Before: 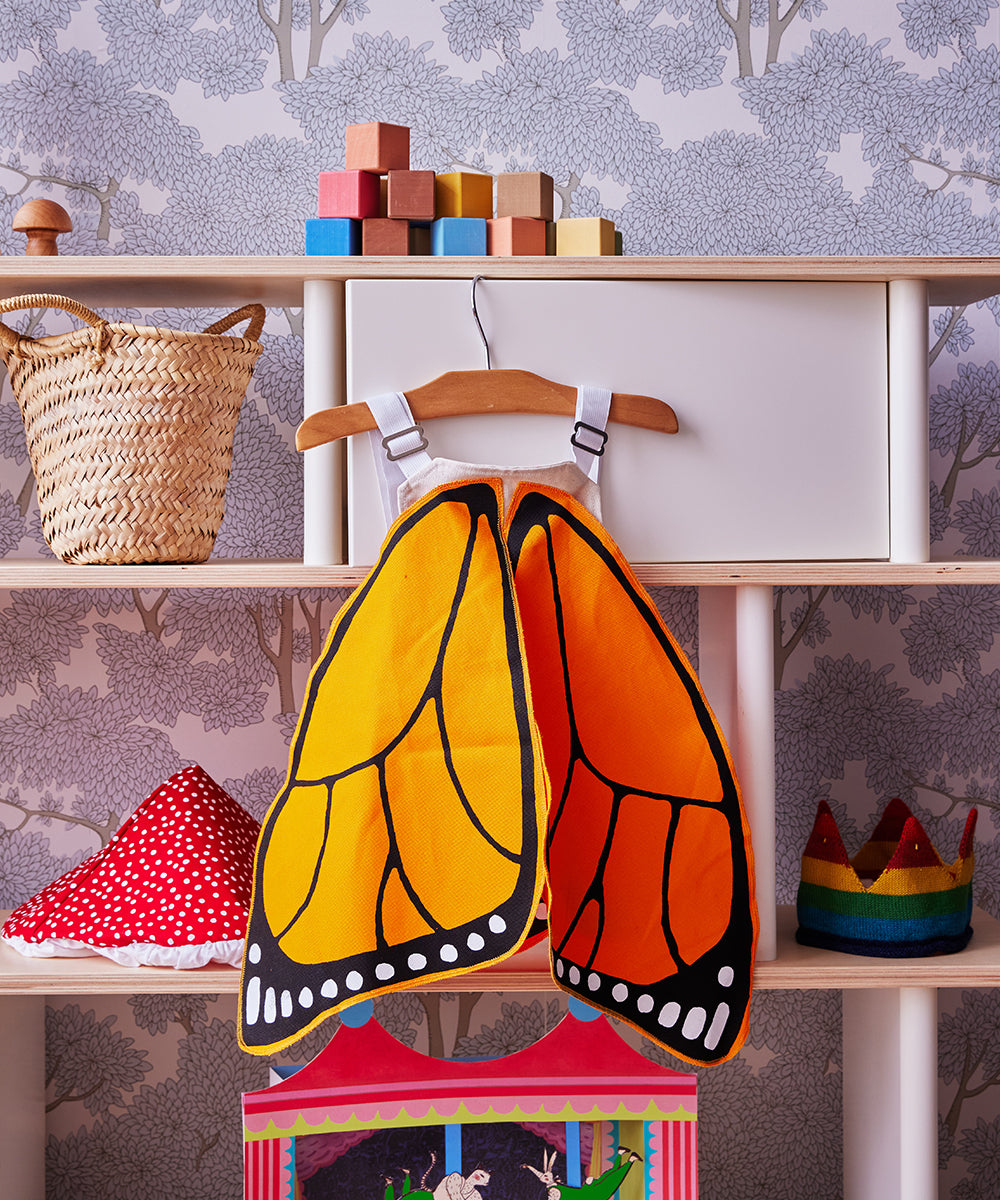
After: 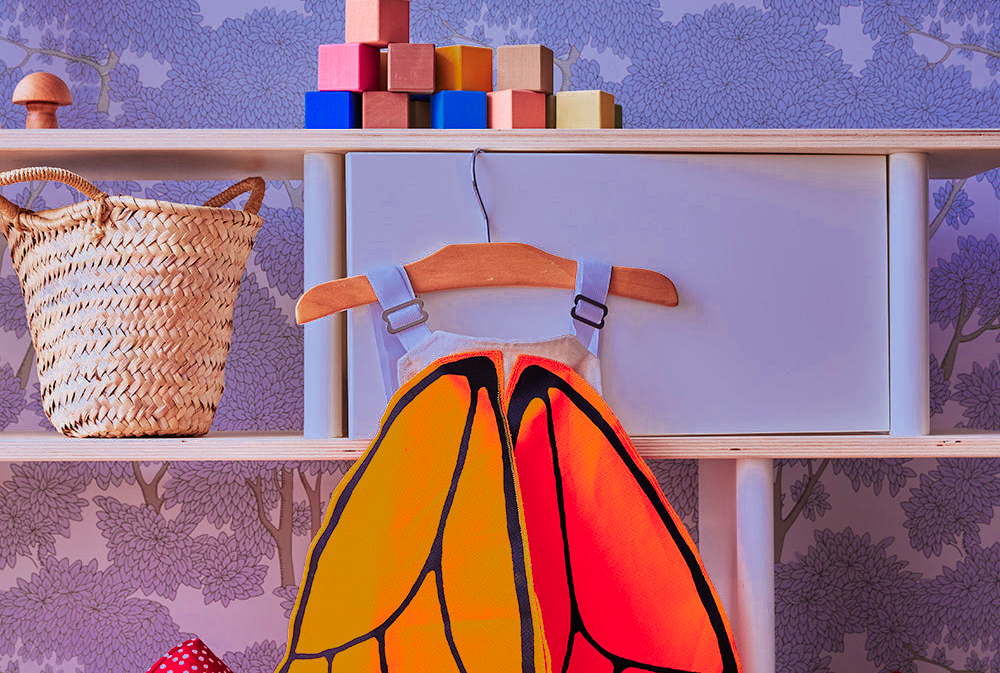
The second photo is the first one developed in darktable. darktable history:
crop and rotate: top 10.605%, bottom 33.274%
color zones: curves: ch0 [(0, 0.553) (0.123, 0.58) (0.23, 0.419) (0.468, 0.155) (0.605, 0.132) (0.723, 0.063) (0.833, 0.172) (0.921, 0.468)]; ch1 [(0.025, 0.645) (0.229, 0.584) (0.326, 0.551) (0.537, 0.446) (0.599, 0.911) (0.708, 1) (0.805, 0.944)]; ch2 [(0.086, 0.468) (0.254, 0.464) (0.638, 0.564) (0.702, 0.592) (0.768, 0.564)]
white balance: red 0.954, blue 1.079
